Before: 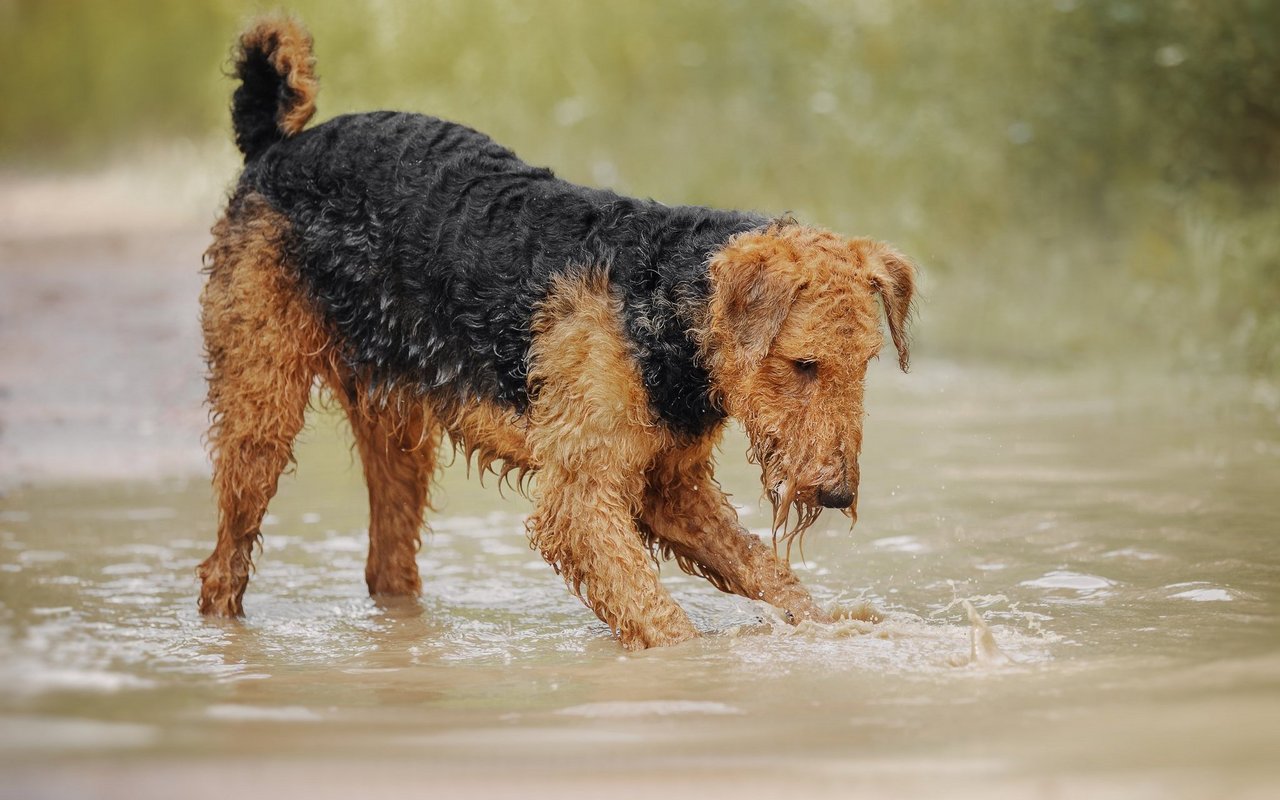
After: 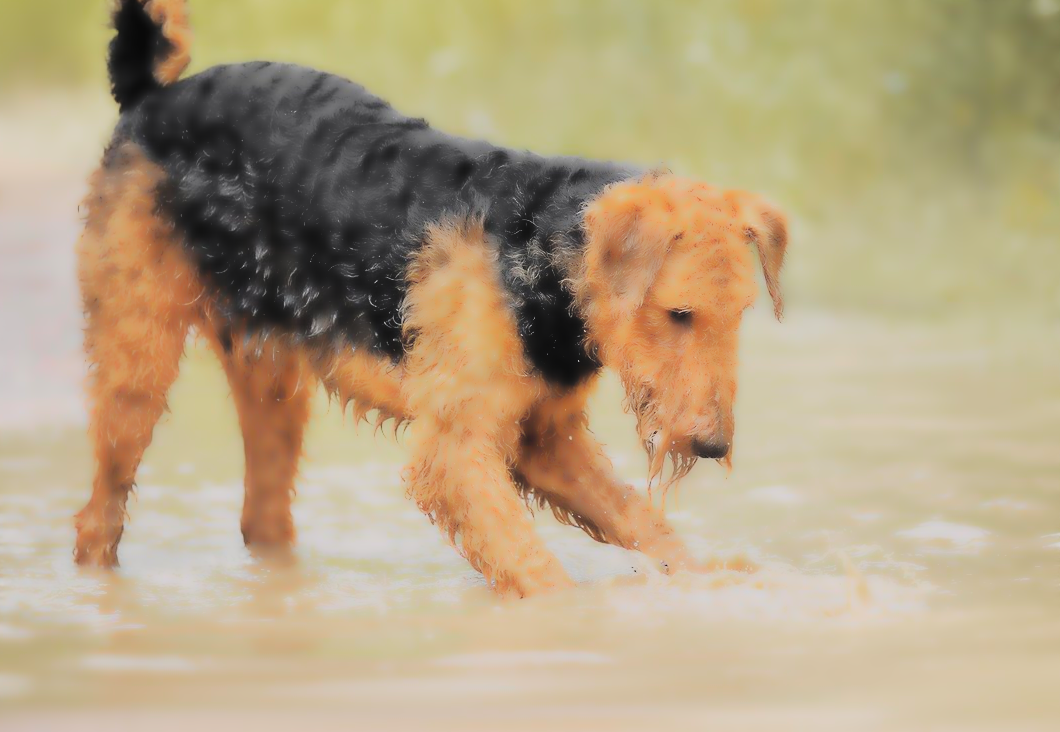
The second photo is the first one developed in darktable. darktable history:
crop: left 9.807%, top 6.259%, right 7.334%, bottom 2.177%
lowpass: radius 4, soften with bilateral filter, unbound 0
filmic rgb: black relative exposure -7.15 EV, white relative exposure 5.36 EV, hardness 3.02, color science v6 (2022)
contrast brightness saturation: contrast 0.1, brightness 0.3, saturation 0.14
